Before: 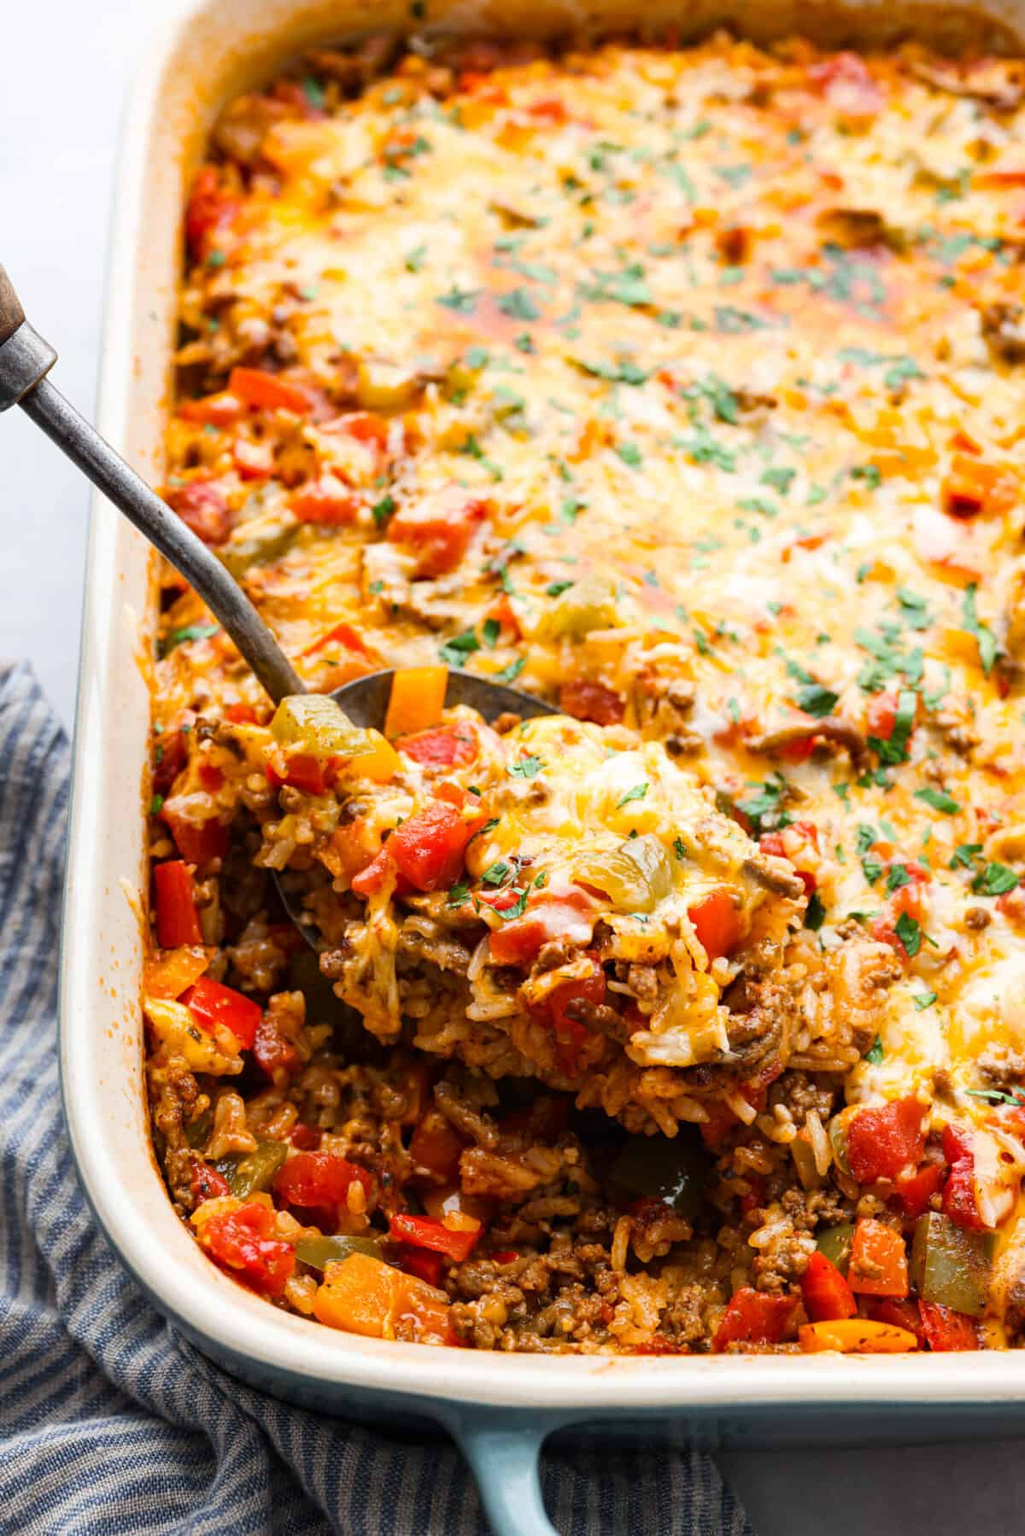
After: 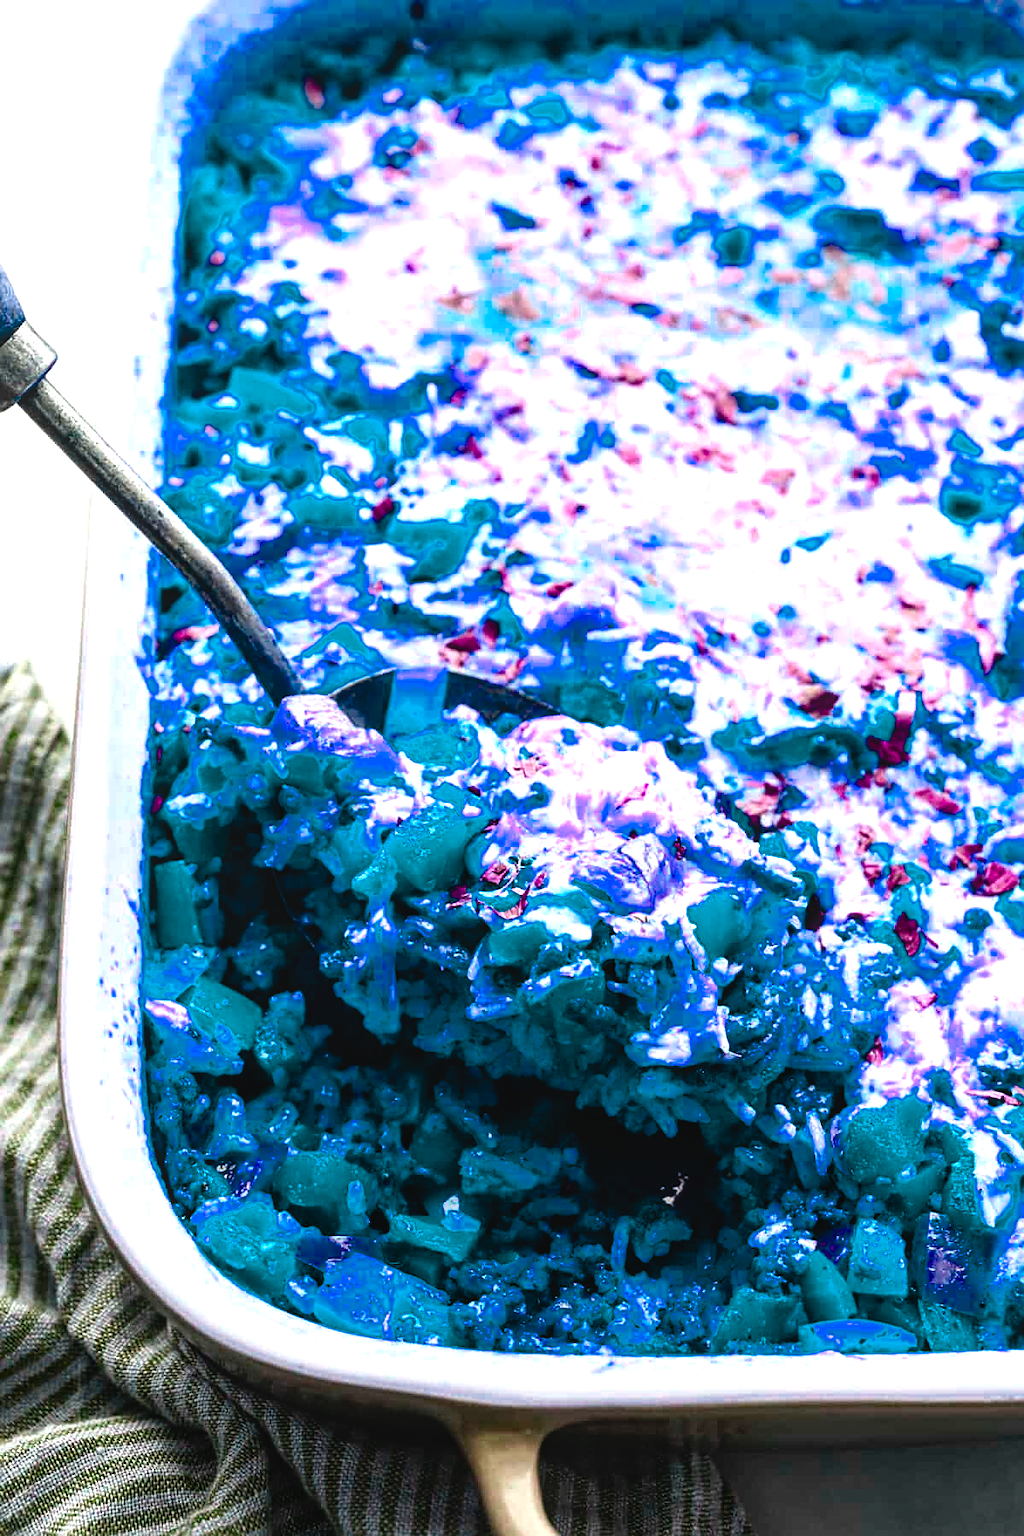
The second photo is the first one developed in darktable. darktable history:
local contrast: detail 109%
color balance rgb: perceptual saturation grading › global saturation 36.047%, perceptual saturation grading › shadows 35.733%, hue shift -150.49°, contrast 34.641%, saturation formula JzAzBz (2021)
sharpen: on, module defaults
